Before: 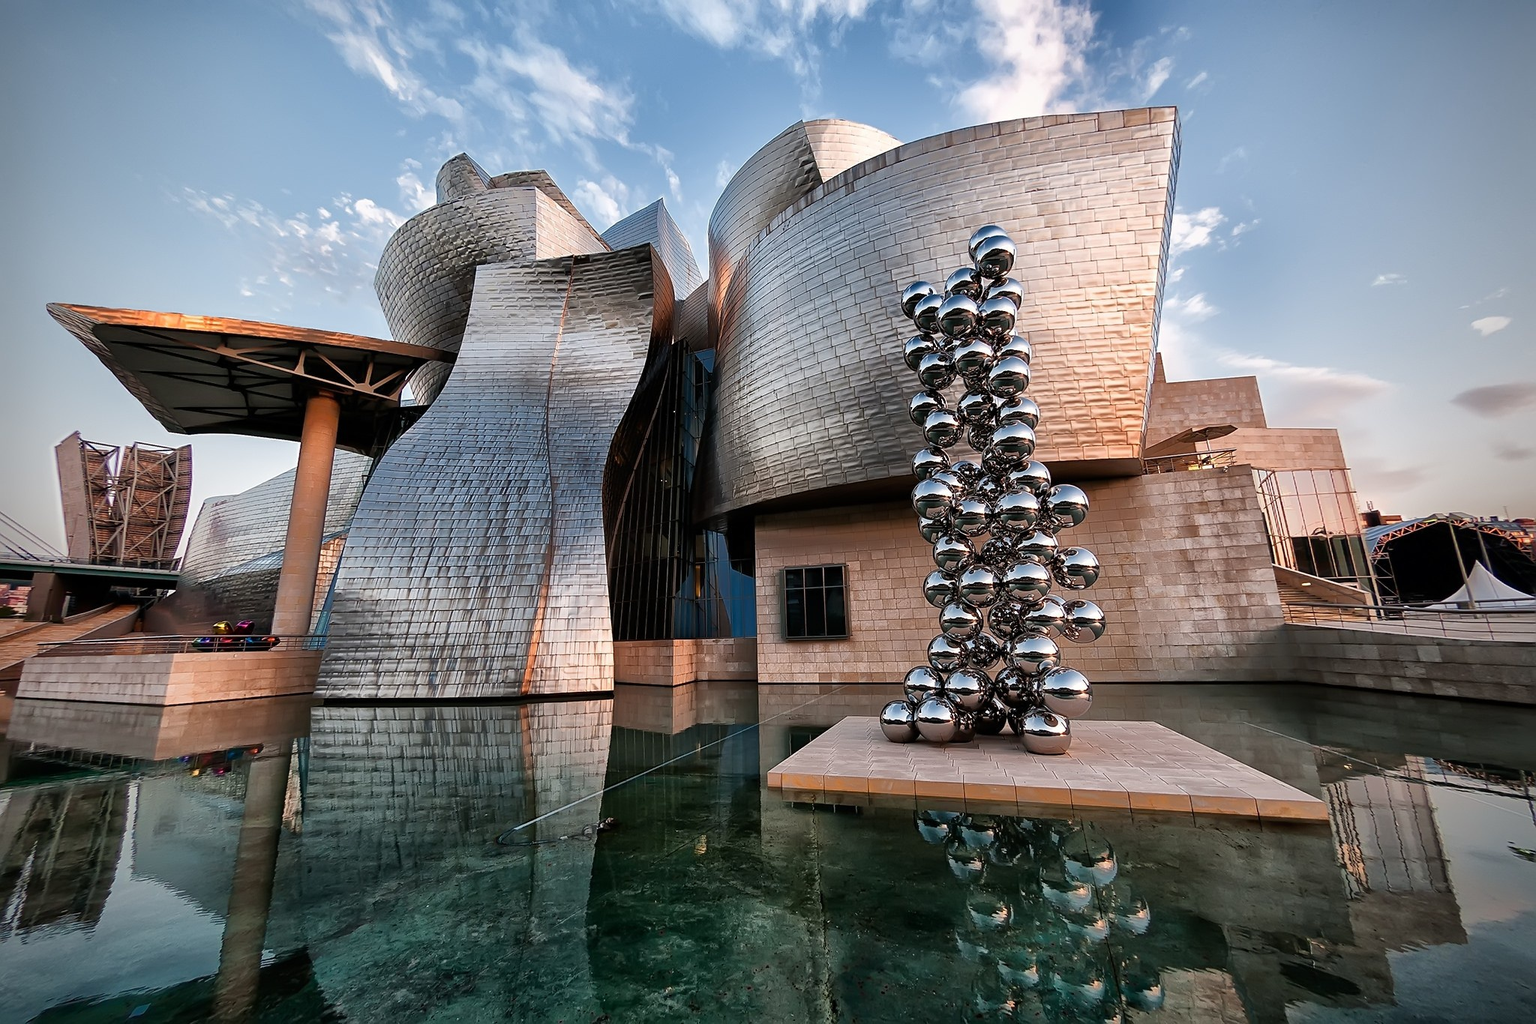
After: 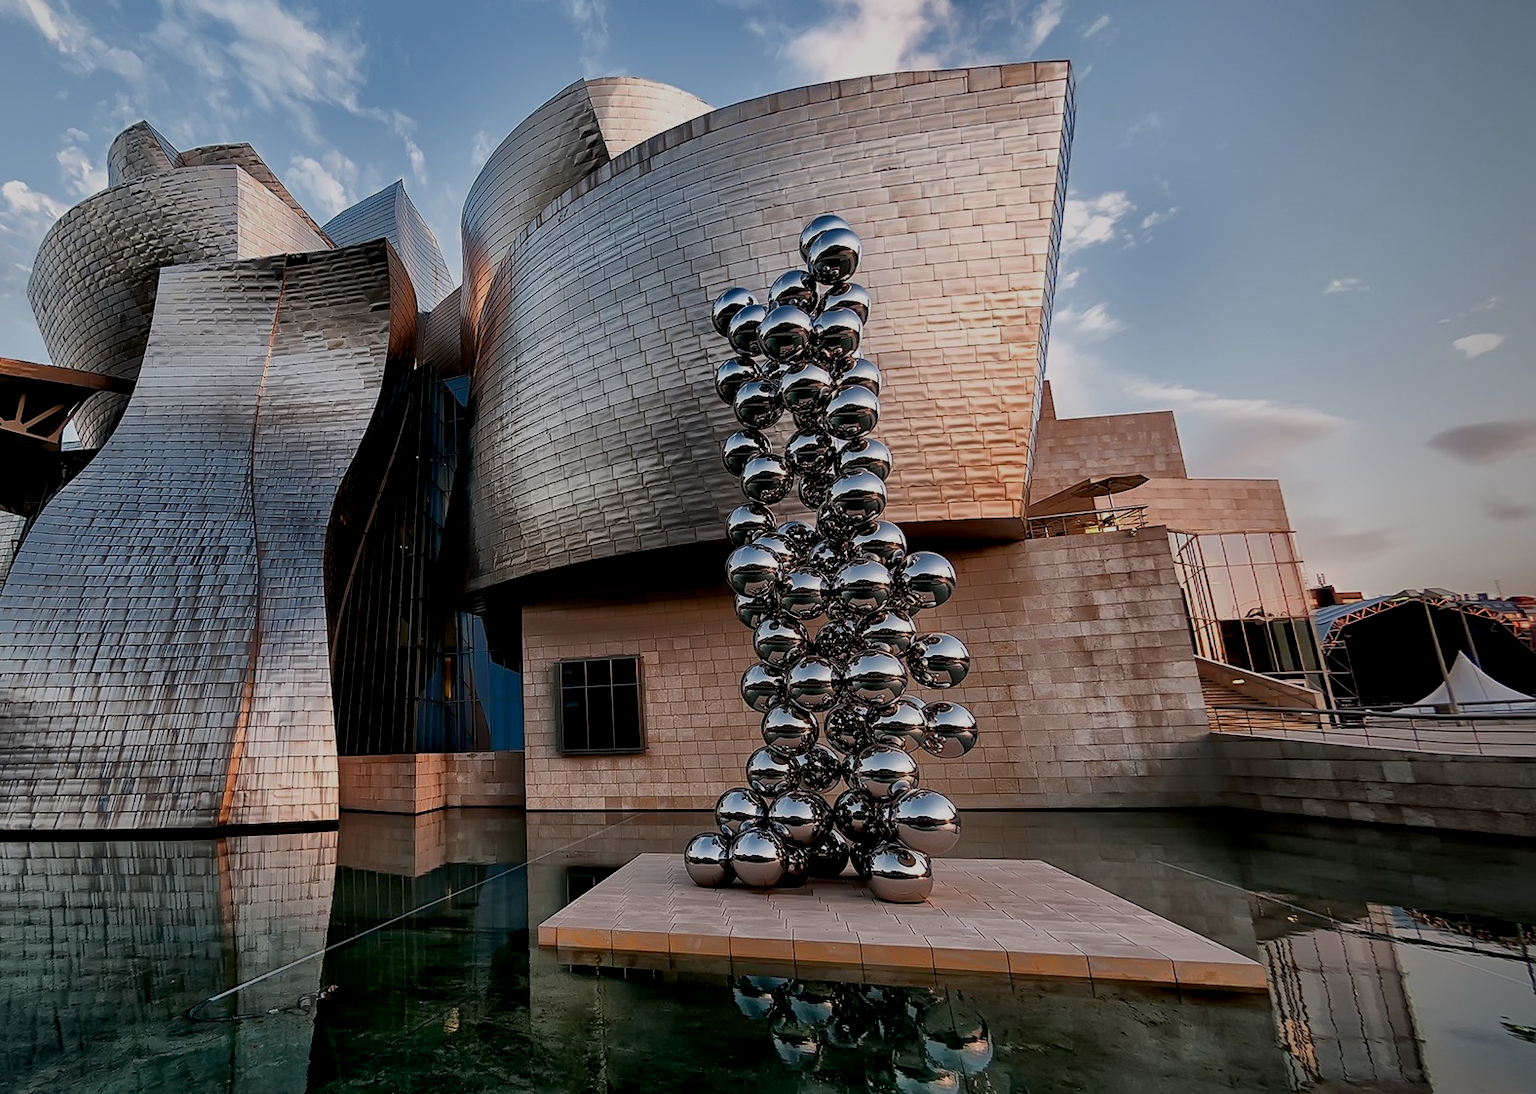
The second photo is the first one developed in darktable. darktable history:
crop: left 23.01%, top 5.883%, bottom 11.853%
exposure: black level correction 0.009, exposure -0.655 EV, compensate highlight preservation false
